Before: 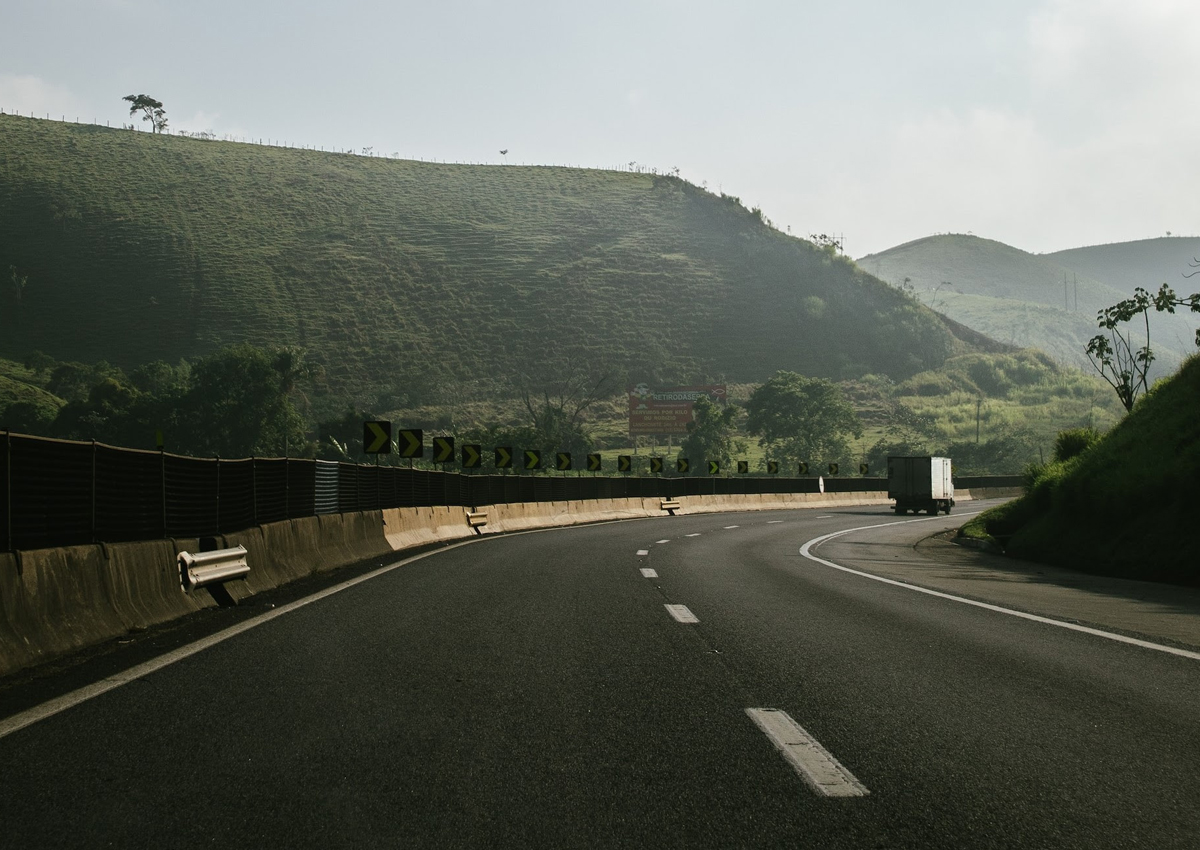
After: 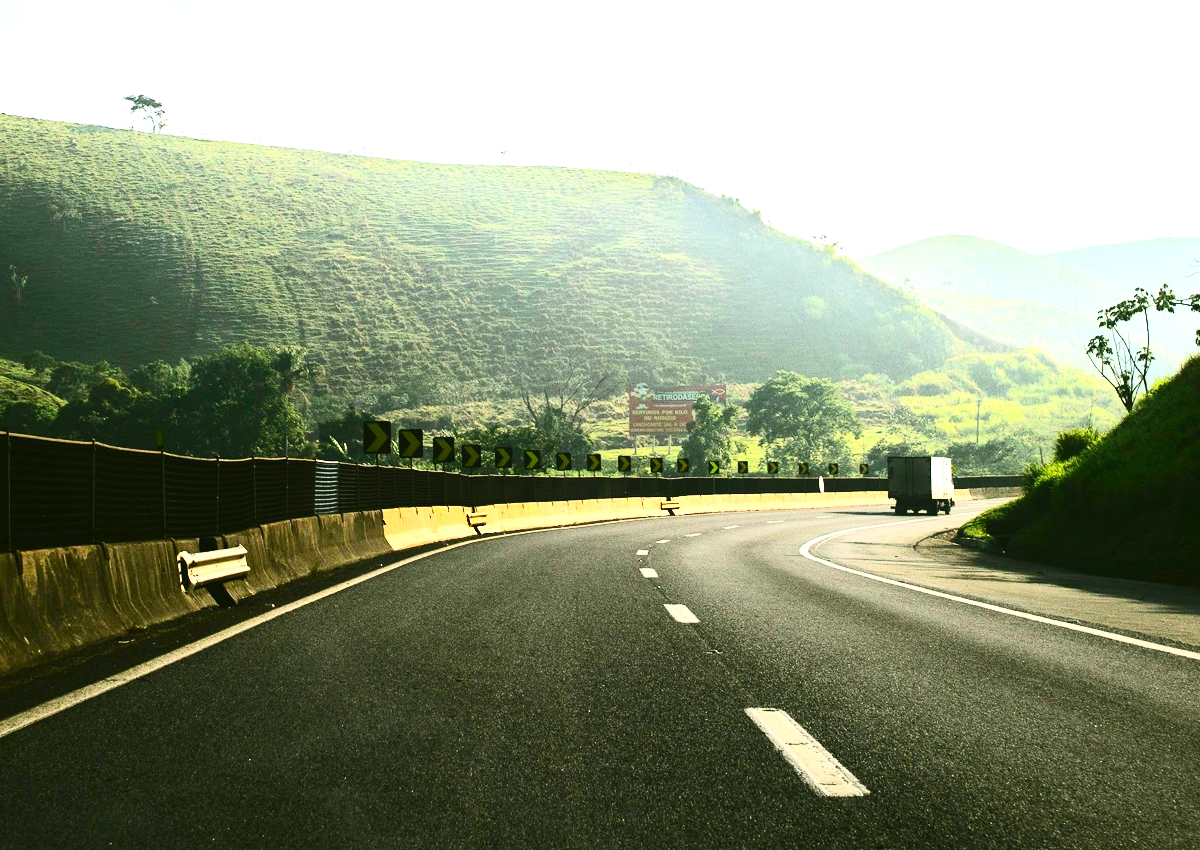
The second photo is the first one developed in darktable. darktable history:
color balance rgb: perceptual saturation grading › global saturation 20%, global vibrance 20%
exposure: black level correction 0, exposure 1.741 EV, compensate exposure bias true, compensate highlight preservation false
white balance: emerald 1
contrast brightness saturation: contrast 0.4, brightness 0.1, saturation 0.21
